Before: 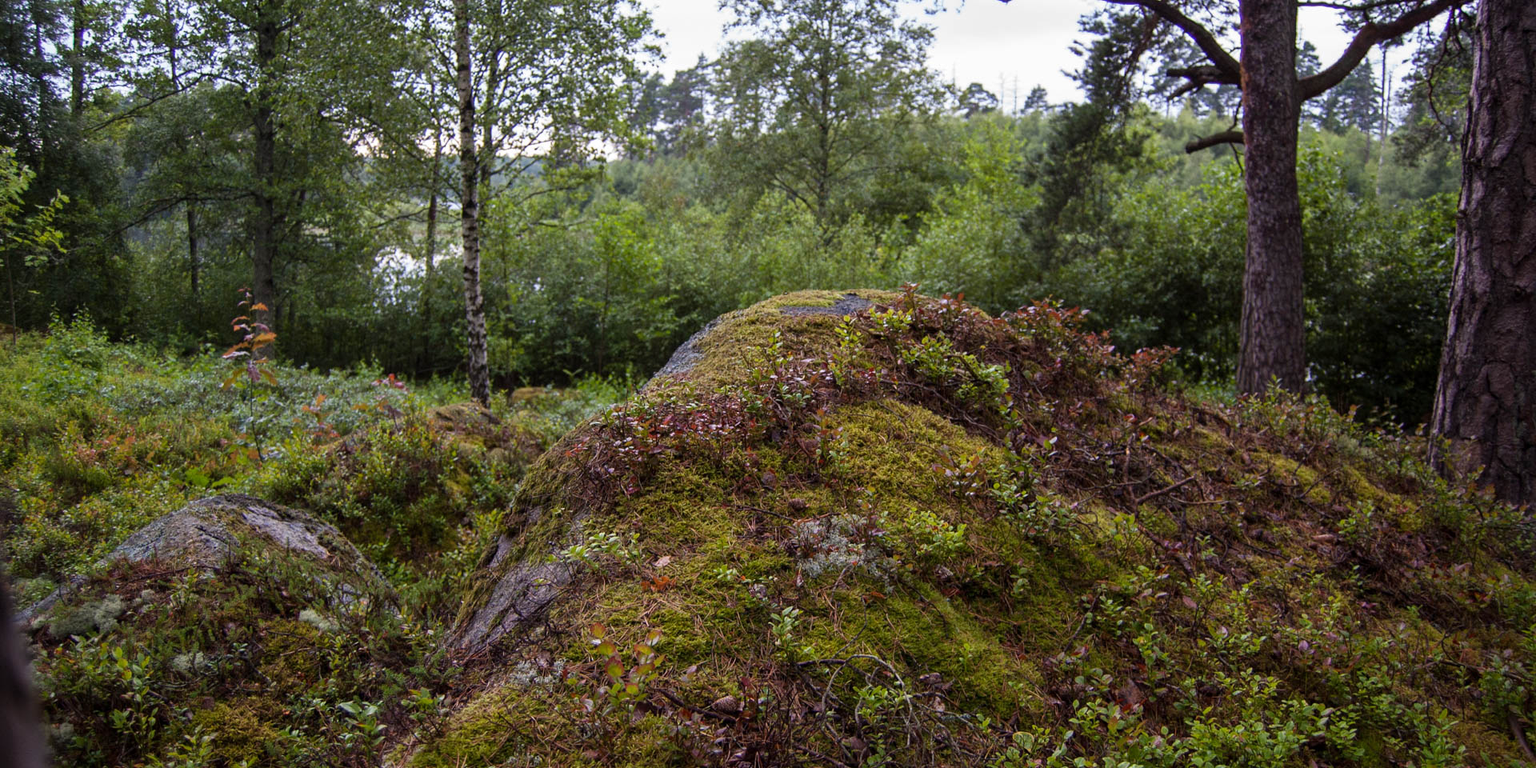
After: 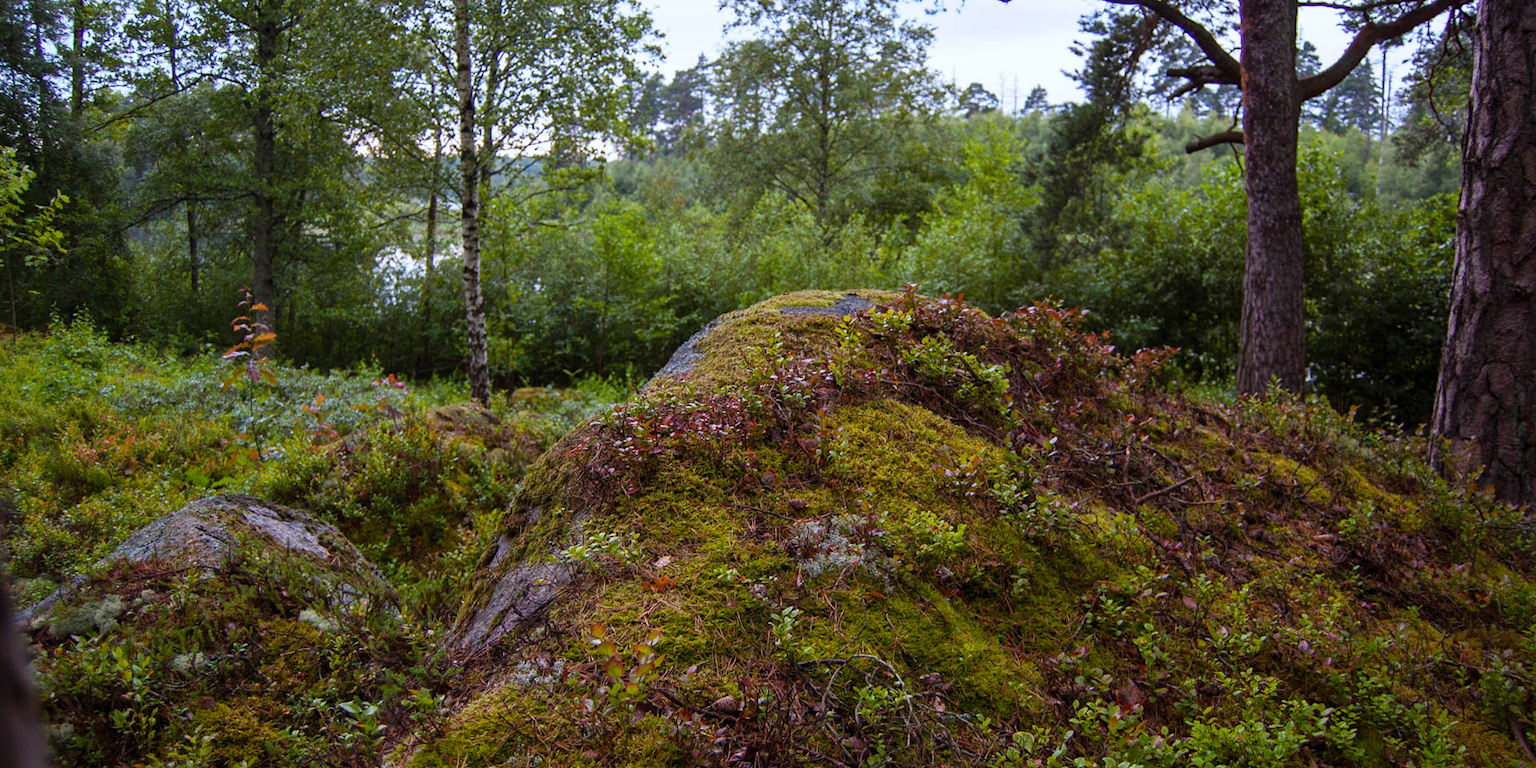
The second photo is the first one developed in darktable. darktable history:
color balance rgb: shadows lift › chroma 3.561%, shadows lift › hue 89.6°, perceptual saturation grading › global saturation 19.925%, global vibrance 14.944%
color correction: highlights a* -0.836, highlights b* -8.78
